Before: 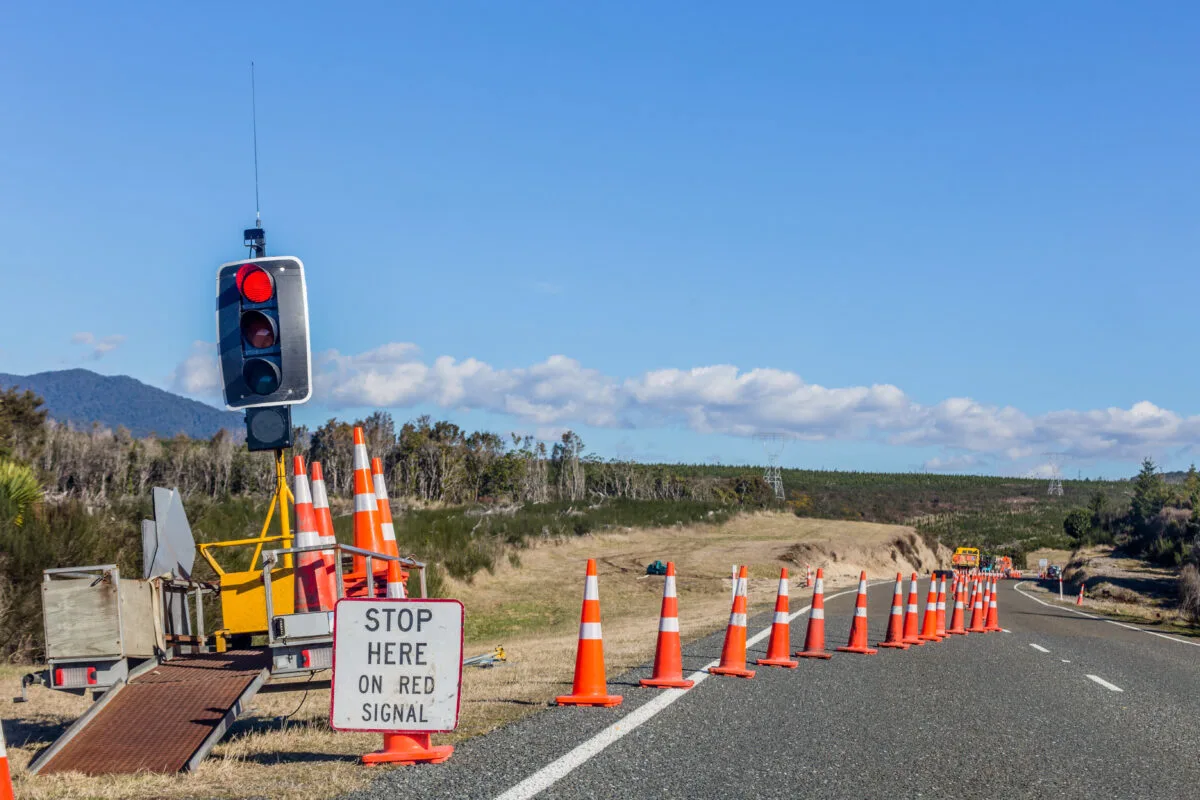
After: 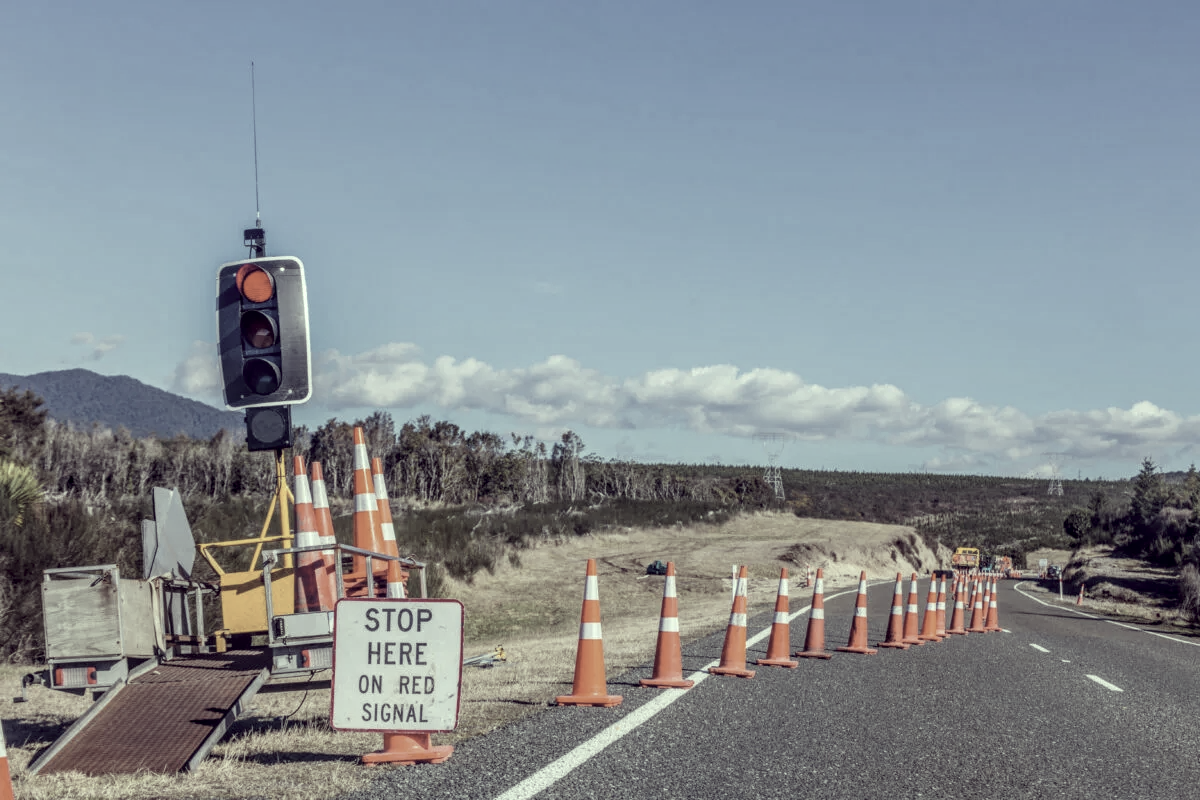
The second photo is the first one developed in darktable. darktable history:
local contrast: on, module defaults
color correction: highlights a* -20.41, highlights b* 20.59, shadows a* 19.59, shadows b* -20.86, saturation 0.378
